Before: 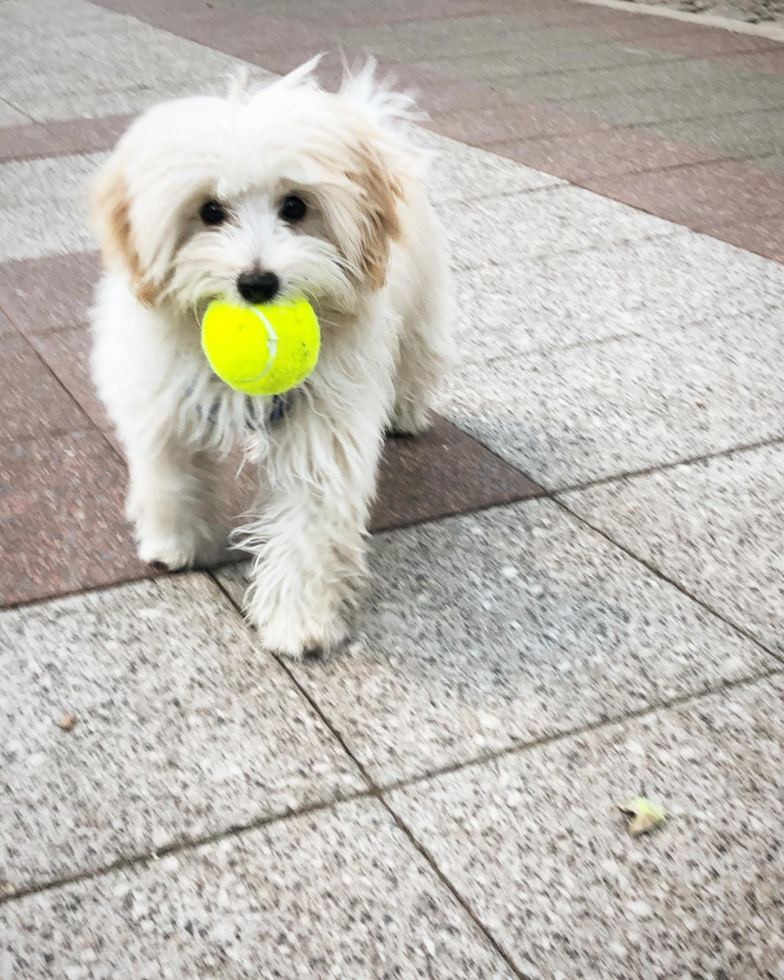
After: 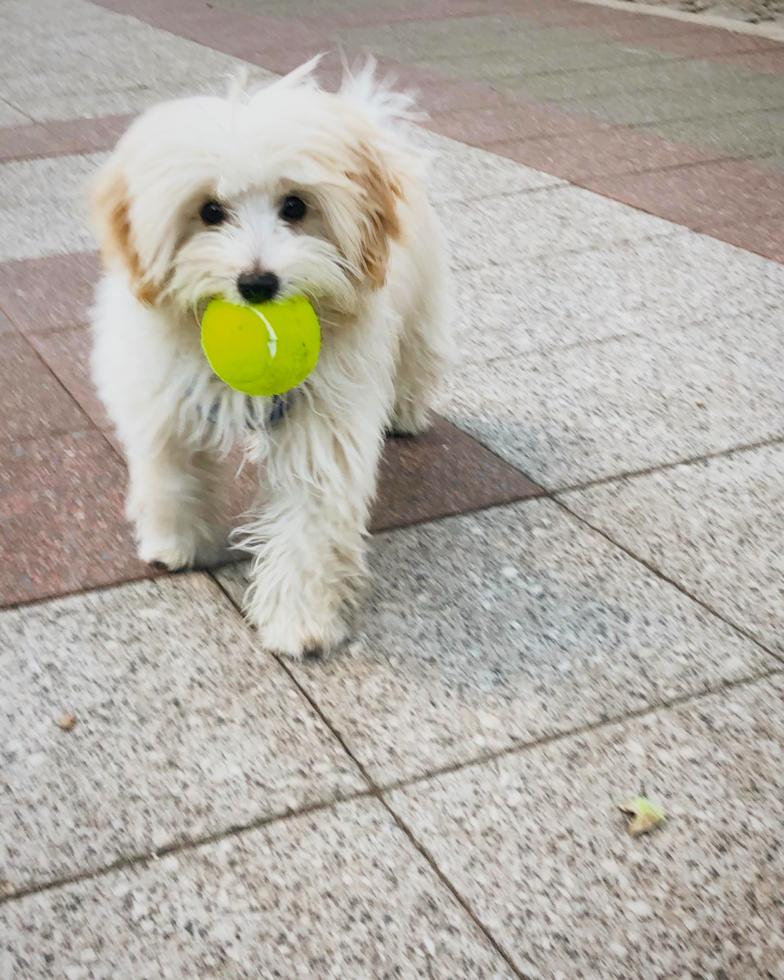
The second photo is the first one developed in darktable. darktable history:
base curve: preserve colors none
color balance rgb: perceptual saturation grading › global saturation 29.492%, global vibrance -7.519%, contrast -12.453%, saturation formula JzAzBz (2021)
